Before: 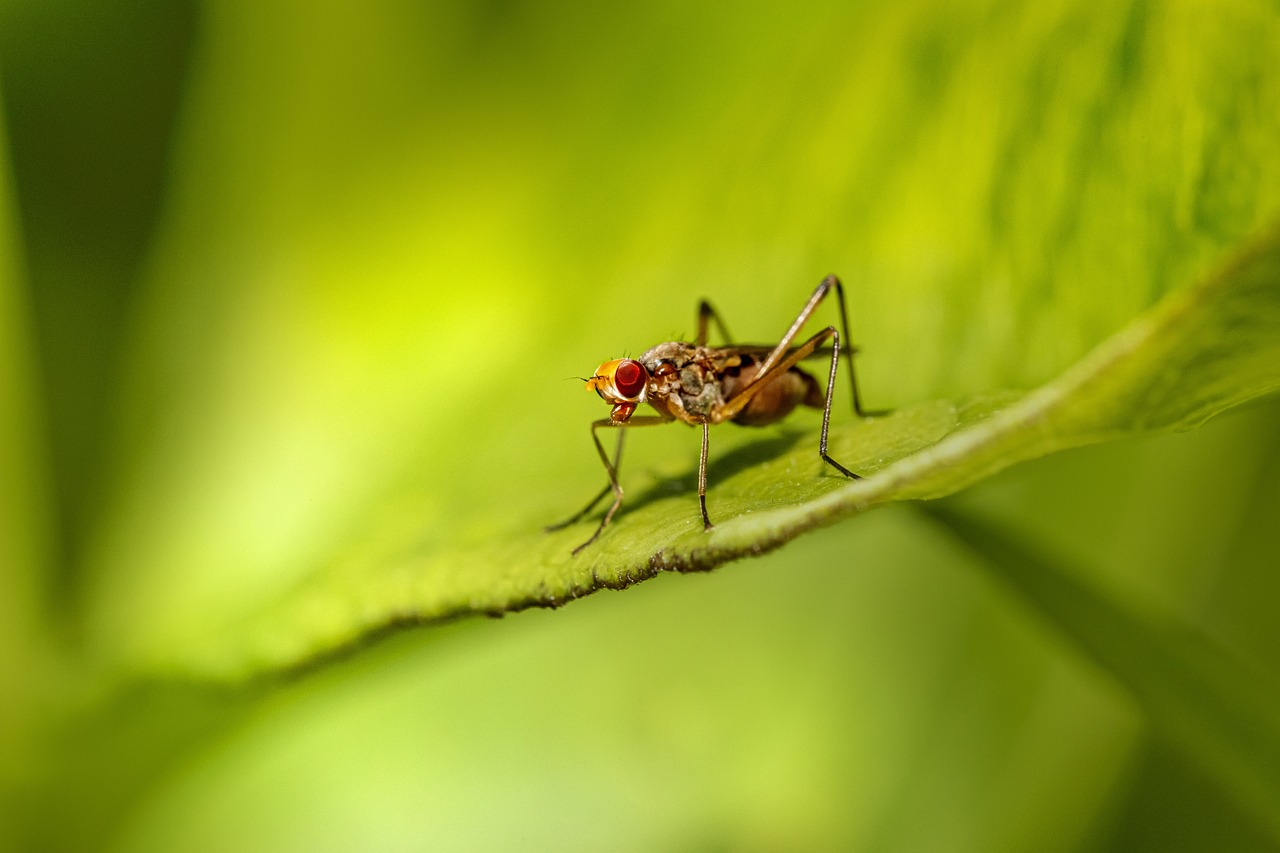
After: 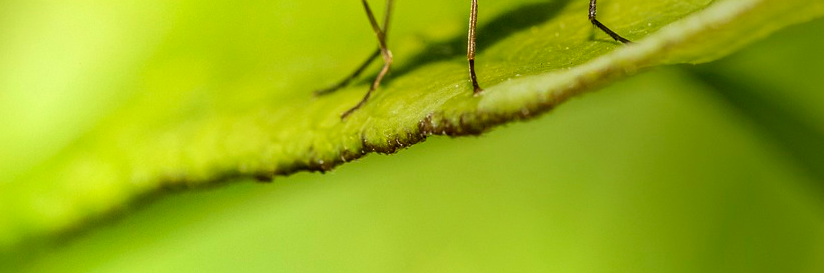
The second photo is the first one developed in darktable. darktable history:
tone equalizer: on, module defaults
exposure: compensate highlight preservation false
crop: left 18.091%, top 51.13%, right 17.525%, bottom 16.85%
